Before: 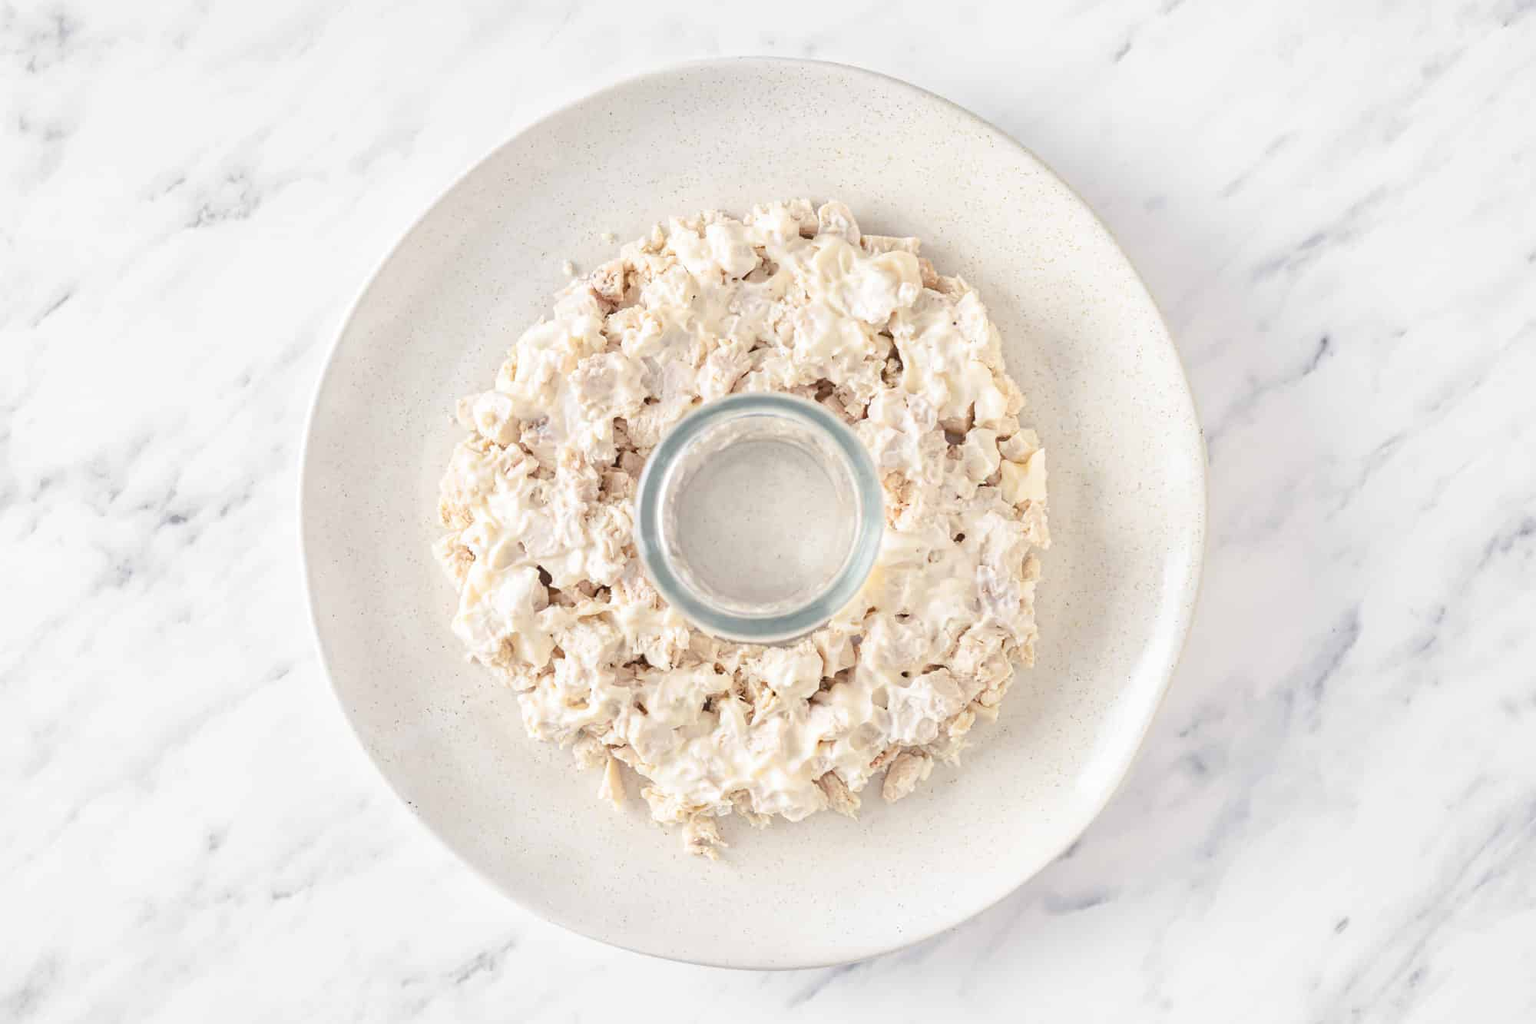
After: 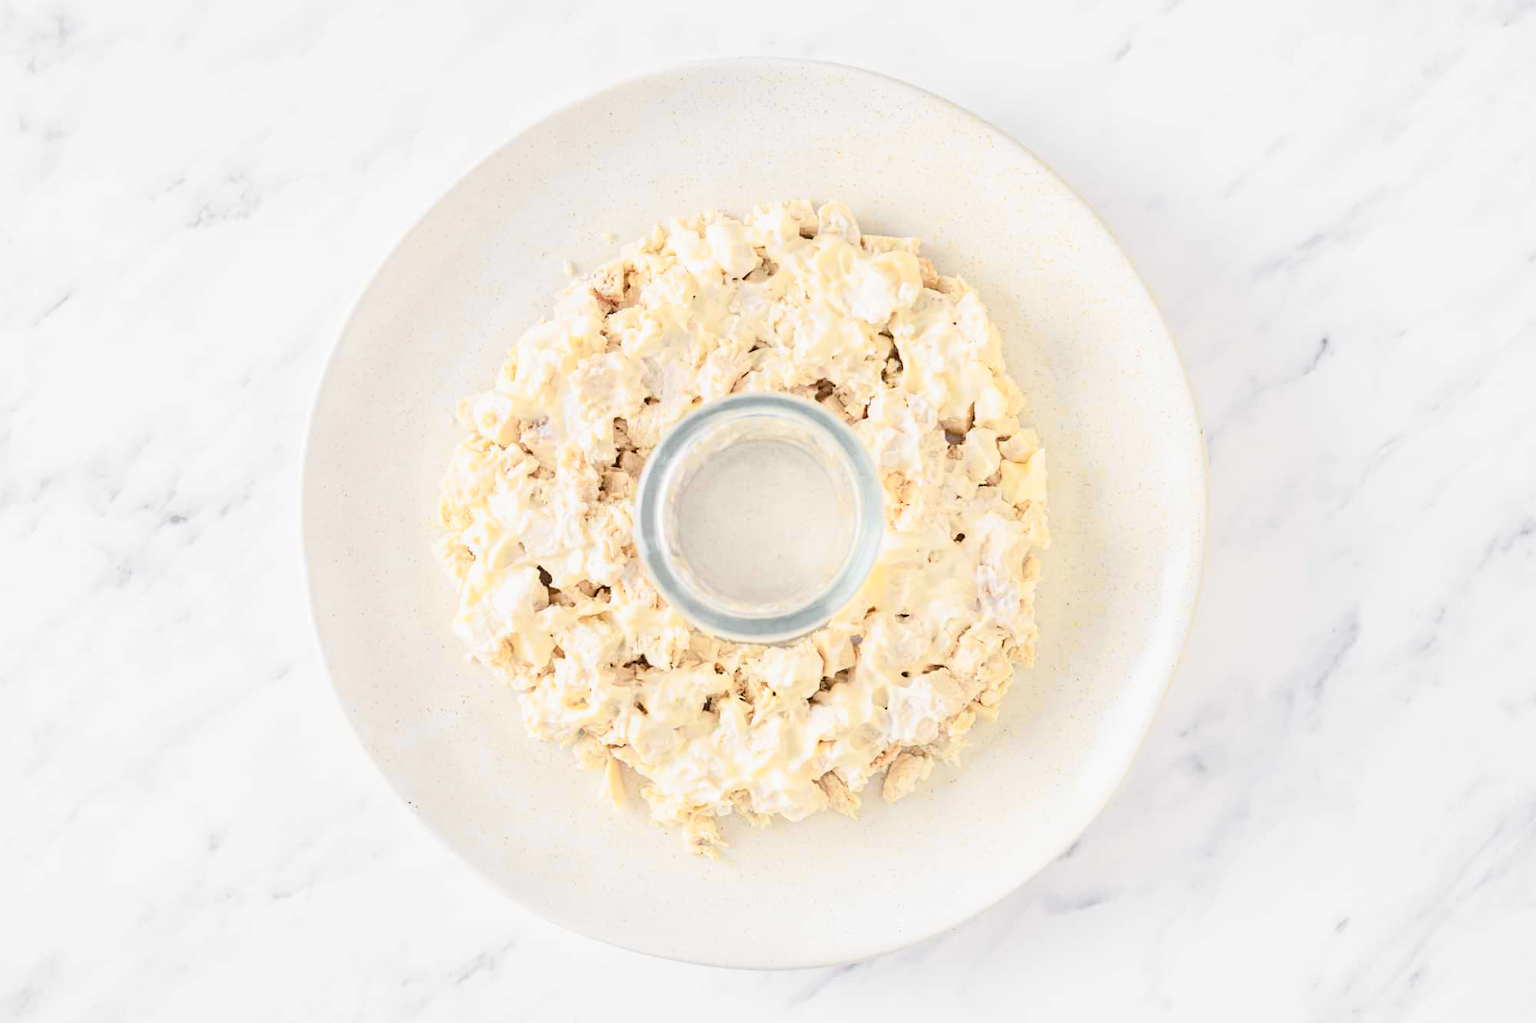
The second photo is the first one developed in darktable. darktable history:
tone curve: curves: ch0 [(0, 0.028) (0.037, 0.05) (0.123, 0.114) (0.19, 0.176) (0.269, 0.27) (0.48, 0.57) (0.595, 0.695) (0.718, 0.823) (0.855, 0.913) (1, 0.982)]; ch1 [(0, 0) (0.243, 0.245) (0.422, 0.415) (0.493, 0.495) (0.508, 0.506) (0.536, 0.538) (0.569, 0.58) (0.611, 0.644) (0.769, 0.807) (1, 1)]; ch2 [(0, 0) (0.249, 0.216) (0.349, 0.321) (0.424, 0.442) (0.476, 0.483) (0.498, 0.499) (0.517, 0.519) (0.532, 0.547) (0.569, 0.608) (0.614, 0.661) (0.706, 0.75) (0.808, 0.809) (0.991, 0.968)], color space Lab, independent channels, preserve colors none
